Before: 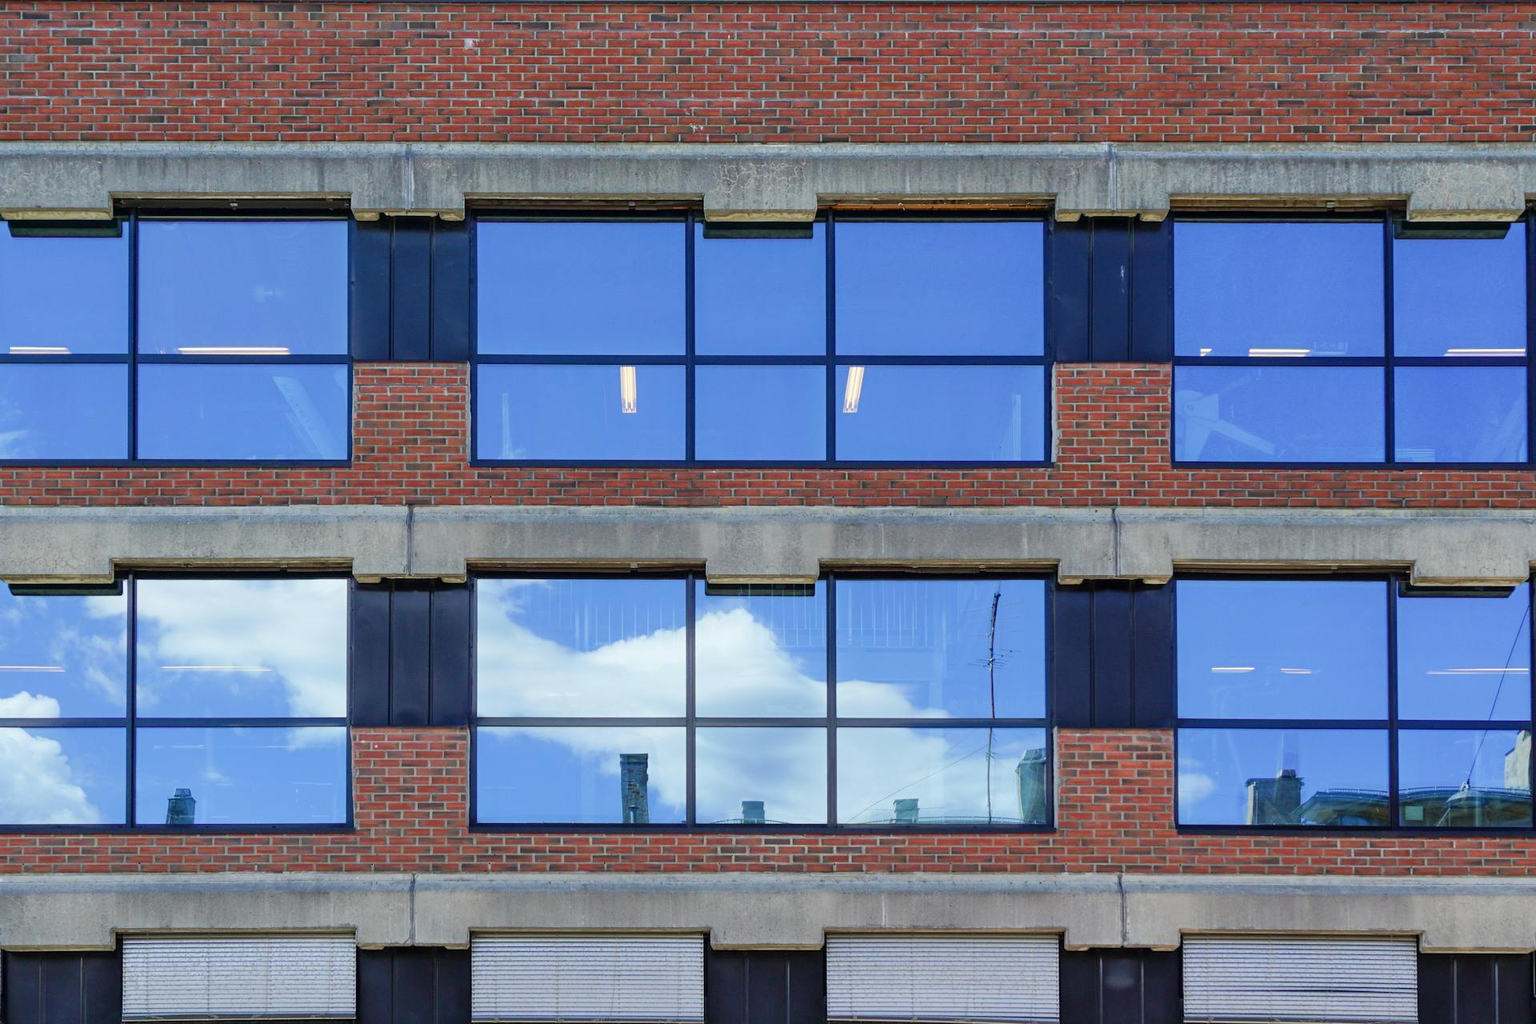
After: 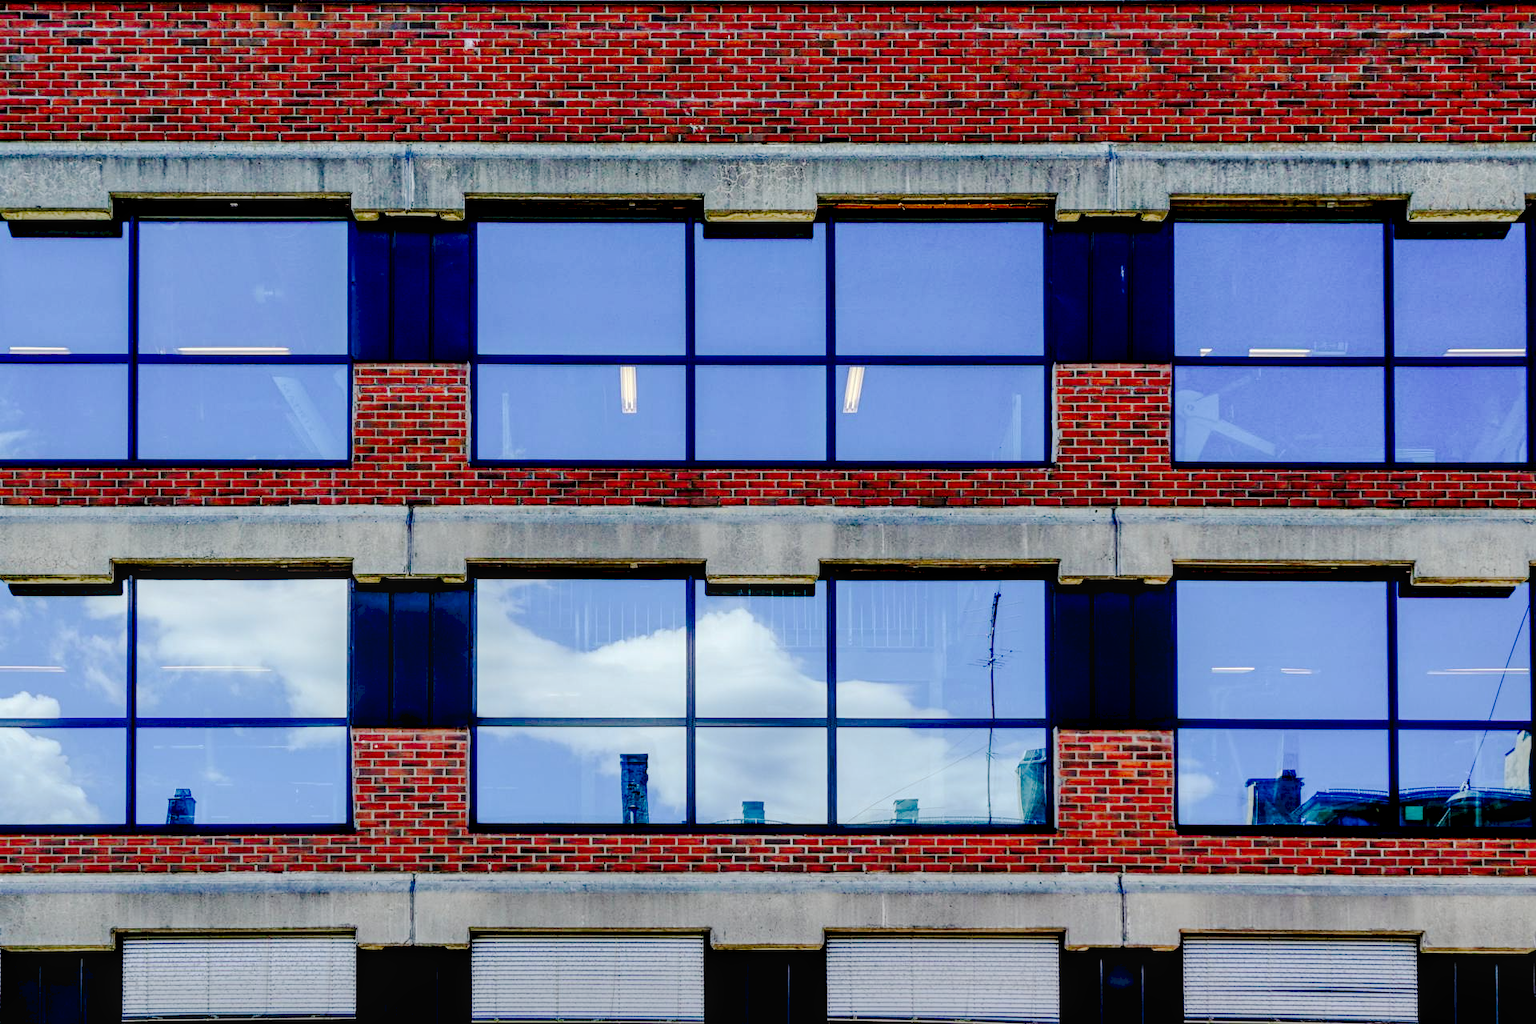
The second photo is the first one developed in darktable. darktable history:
tone curve: curves: ch0 [(0, 0) (0.003, 0.057) (0.011, 0.061) (0.025, 0.065) (0.044, 0.075) (0.069, 0.082) (0.1, 0.09) (0.136, 0.102) (0.177, 0.145) (0.224, 0.195) (0.277, 0.27) (0.335, 0.374) (0.399, 0.486) (0.468, 0.578) (0.543, 0.652) (0.623, 0.717) (0.709, 0.778) (0.801, 0.837) (0.898, 0.909) (1, 1)], preserve colors none
local contrast: on, module defaults
exposure: black level correction 0.056, exposure -0.039 EV, compensate highlight preservation false
